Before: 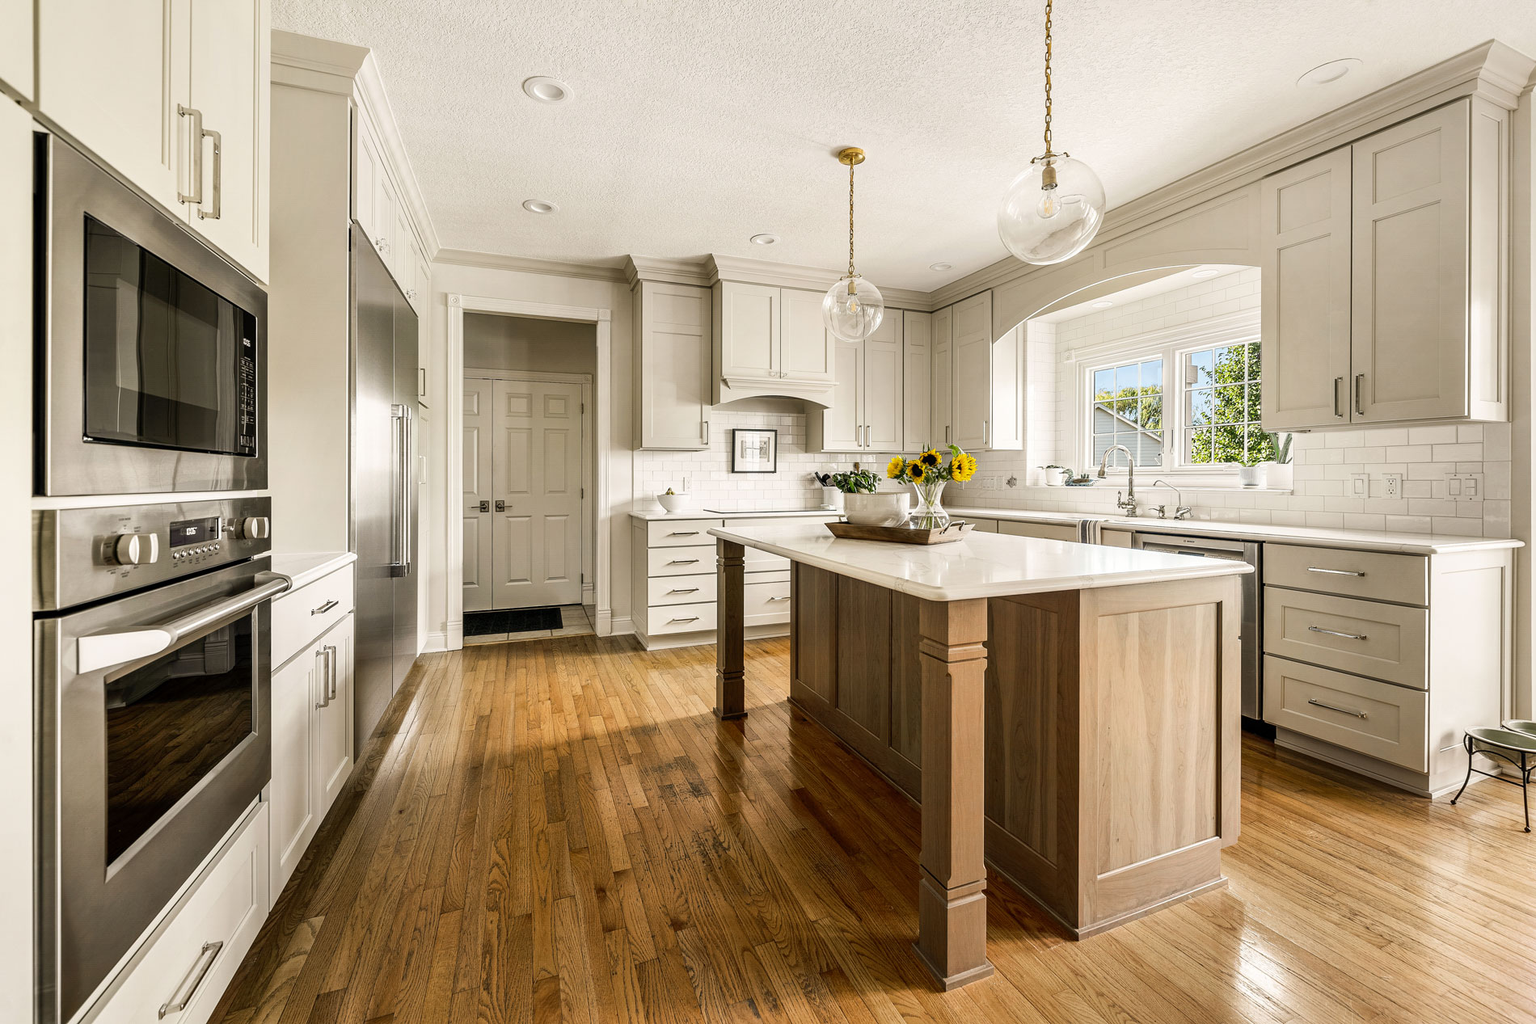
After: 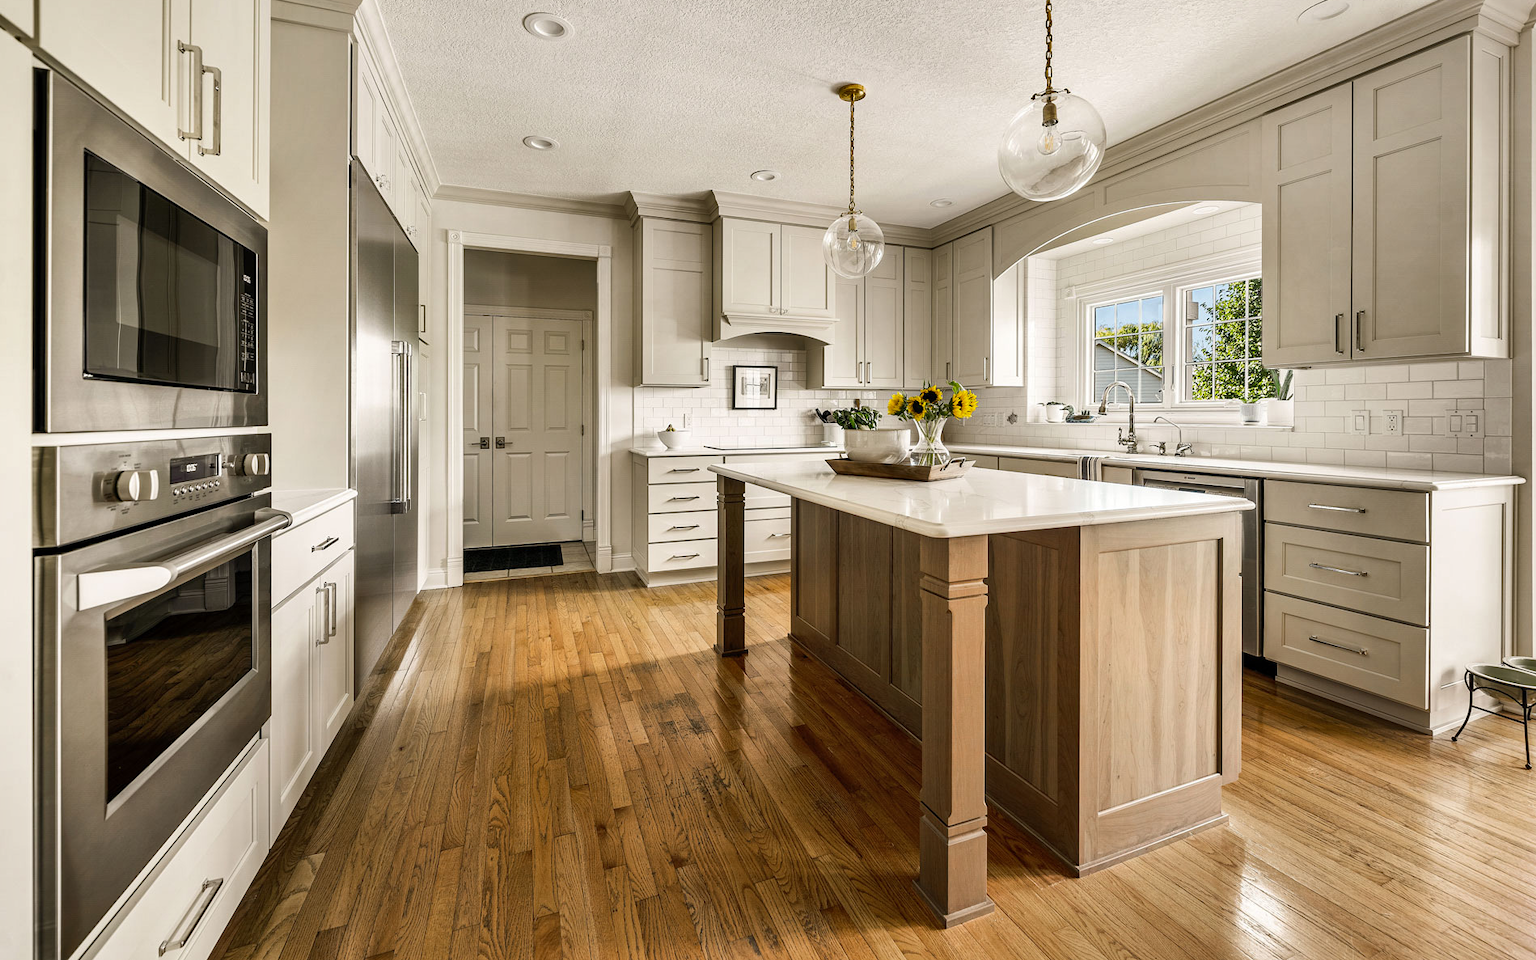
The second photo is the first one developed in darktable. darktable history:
crop and rotate: top 6.25%
shadows and highlights: shadows 32.83, highlights -47.7, soften with gaussian
